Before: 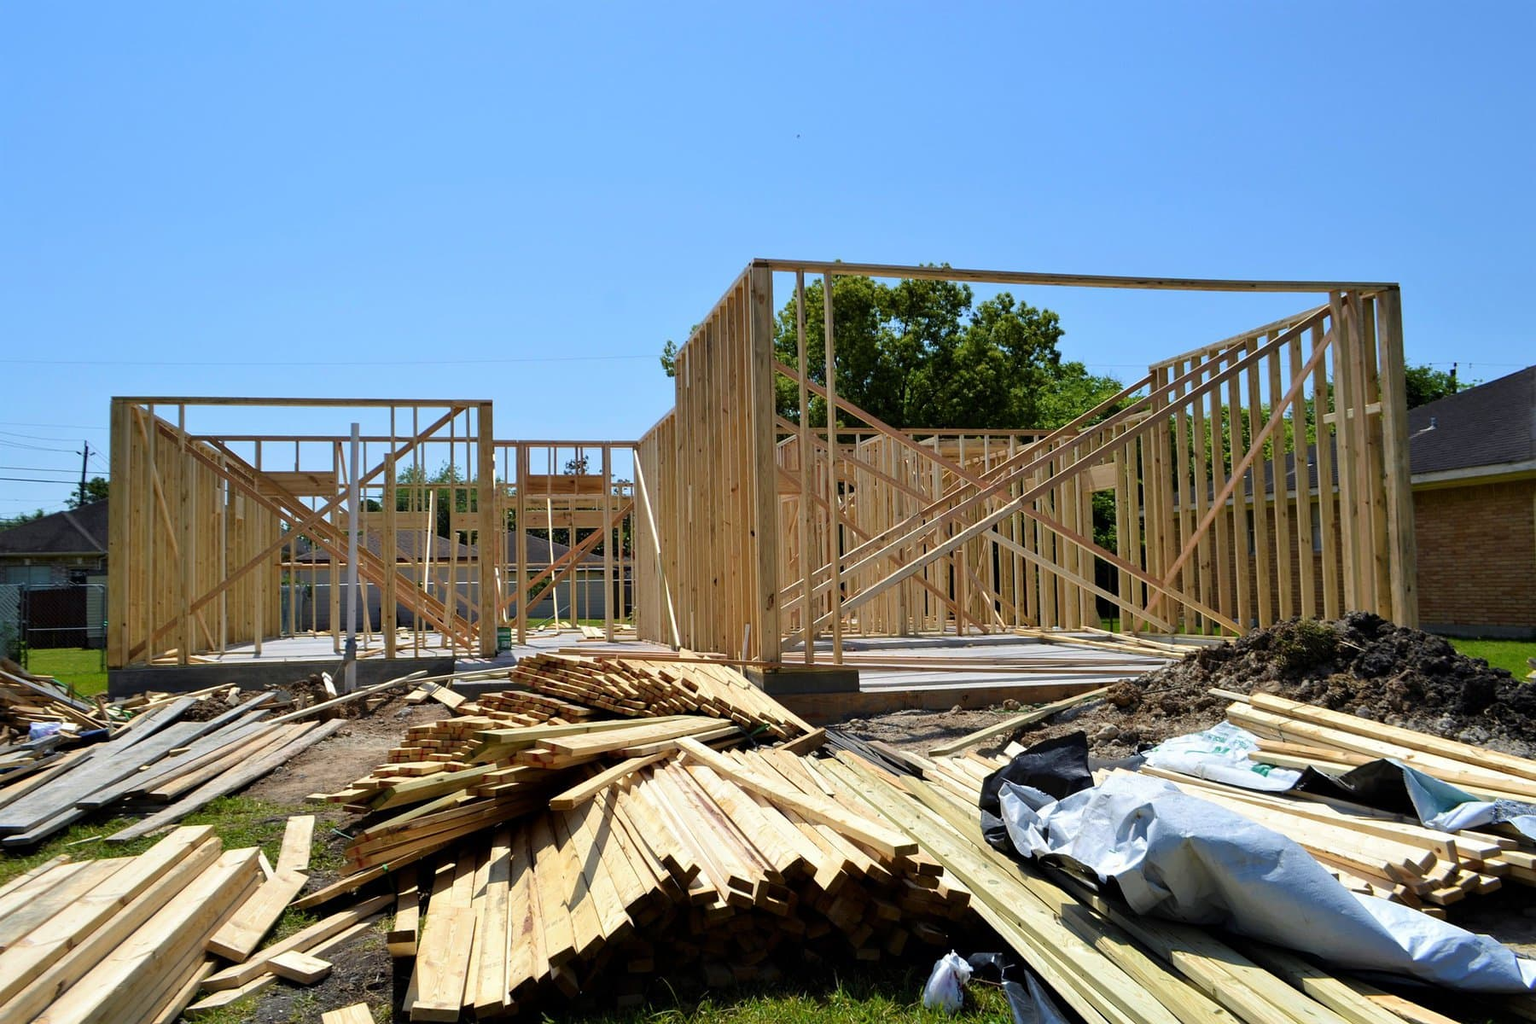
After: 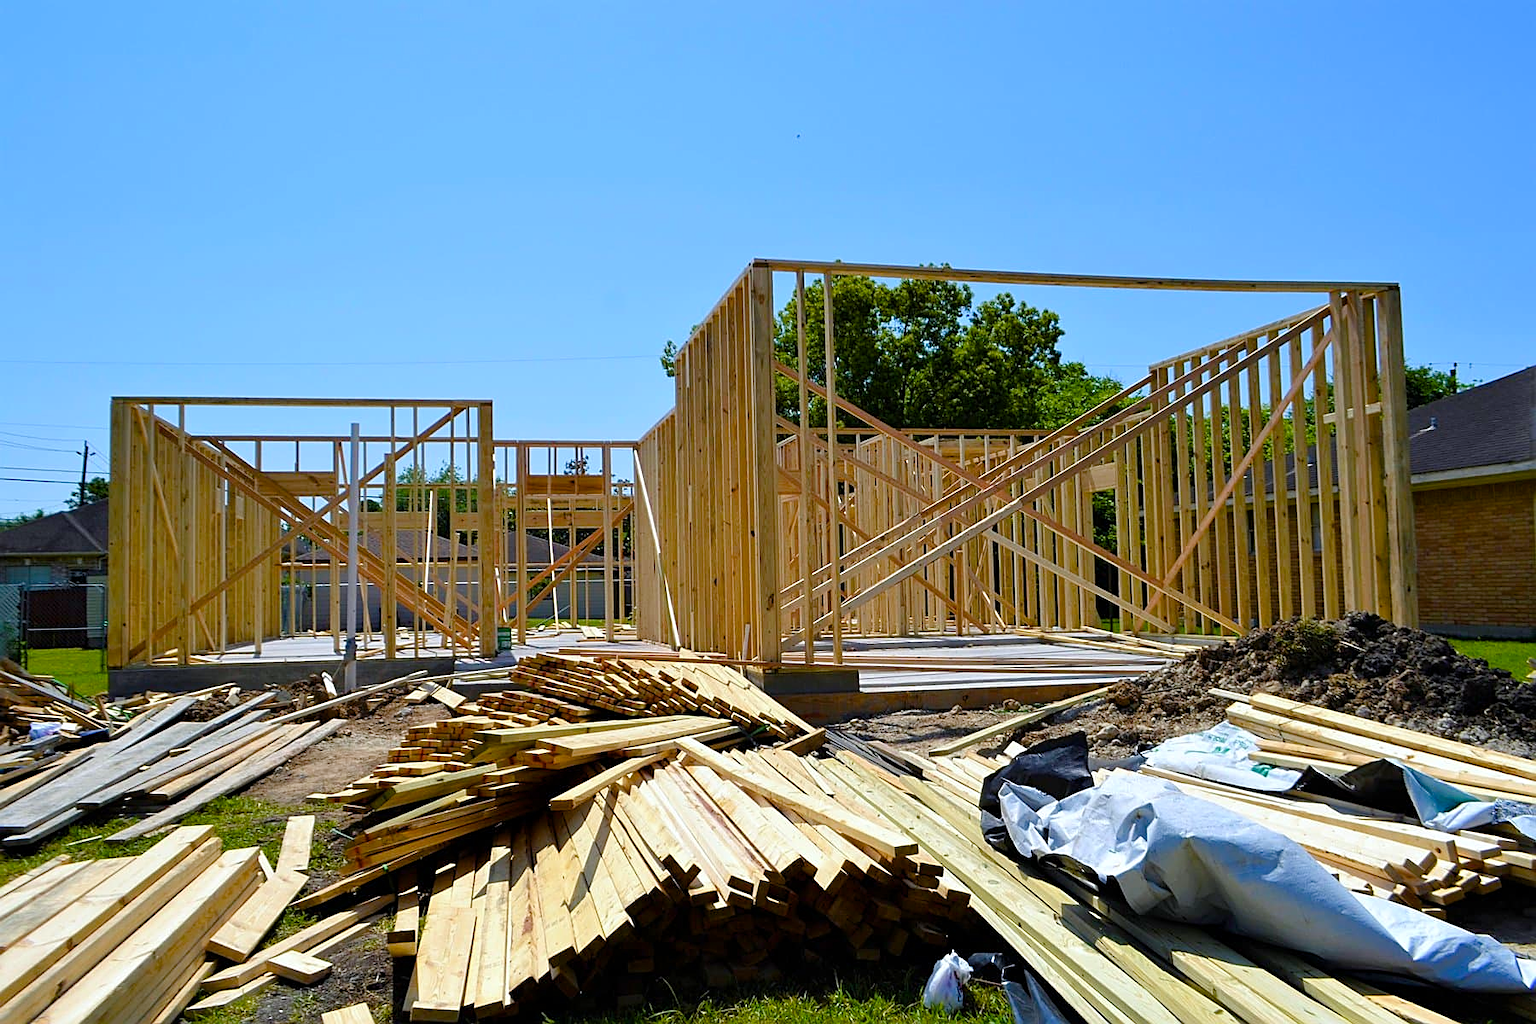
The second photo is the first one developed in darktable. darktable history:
color balance rgb: perceptual saturation grading › global saturation 35%, perceptual saturation grading › highlights -30%, perceptual saturation grading › shadows 35%, perceptual brilliance grading › global brilliance 3%, perceptual brilliance grading › highlights -3%, perceptual brilliance grading › shadows 3%
sharpen: on, module defaults
white balance: red 0.98, blue 1.034
